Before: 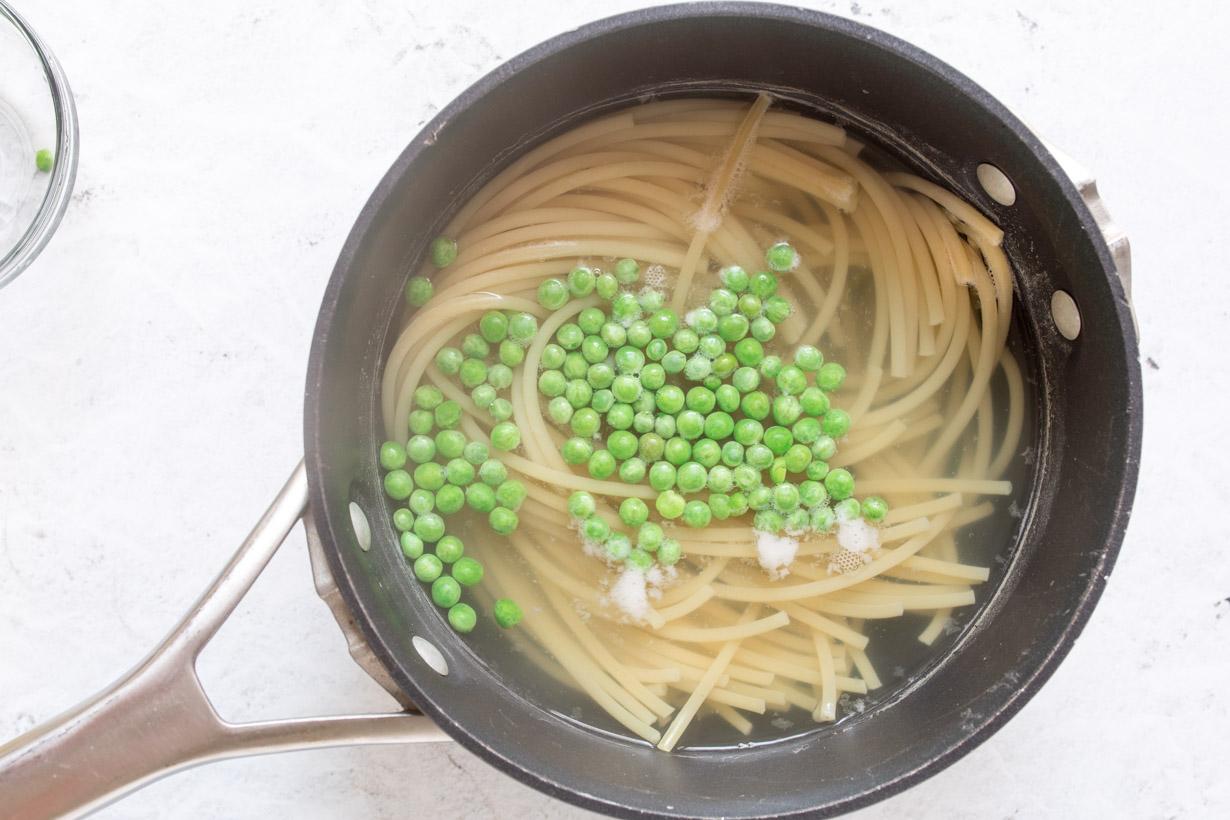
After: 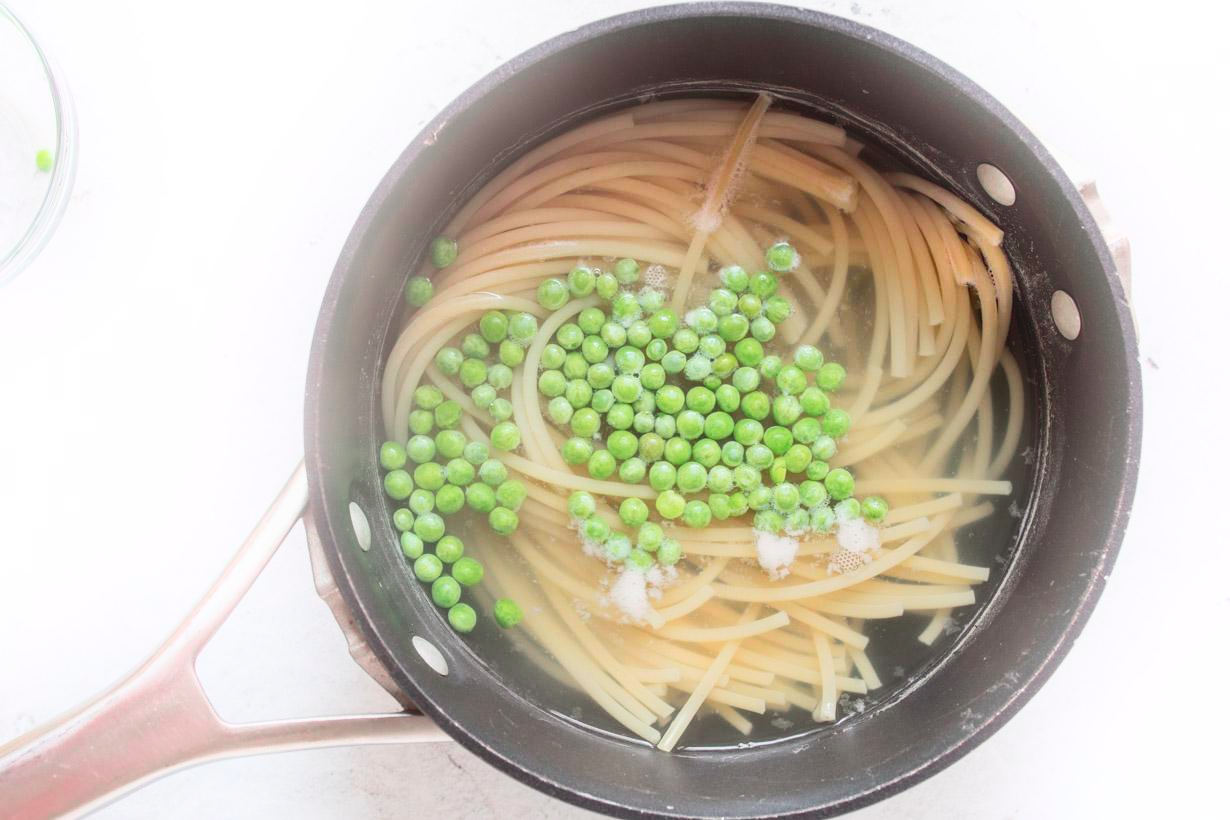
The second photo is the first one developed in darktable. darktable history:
bloom: size 15%, threshold 97%, strength 7%
tone curve: curves: ch0 [(0, 0.023) (0.217, 0.19) (0.754, 0.801) (1, 0.977)]; ch1 [(0, 0) (0.392, 0.398) (0.5, 0.5) (0.521, 0.529) (0.56, 0.592) (1, 1)]; ch2 [(0, 0) (0.5, 0.5) (0.579, 0.561) (0.65, 0.657) (1, 1)], color space Lab, independent channels, preserve colors none
